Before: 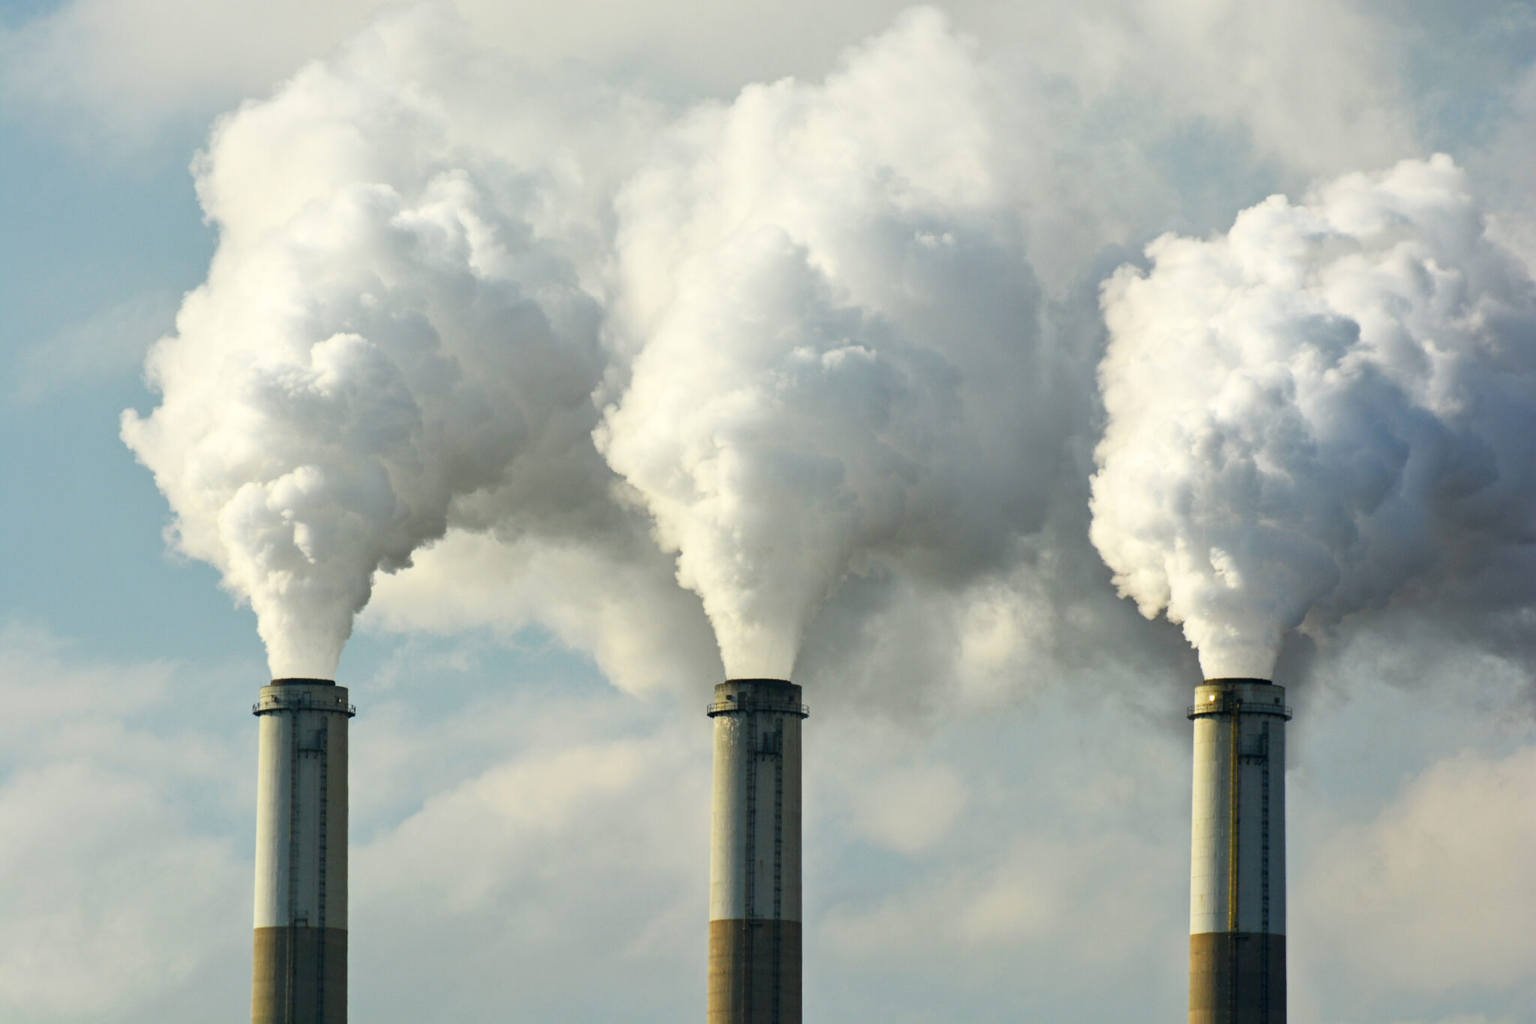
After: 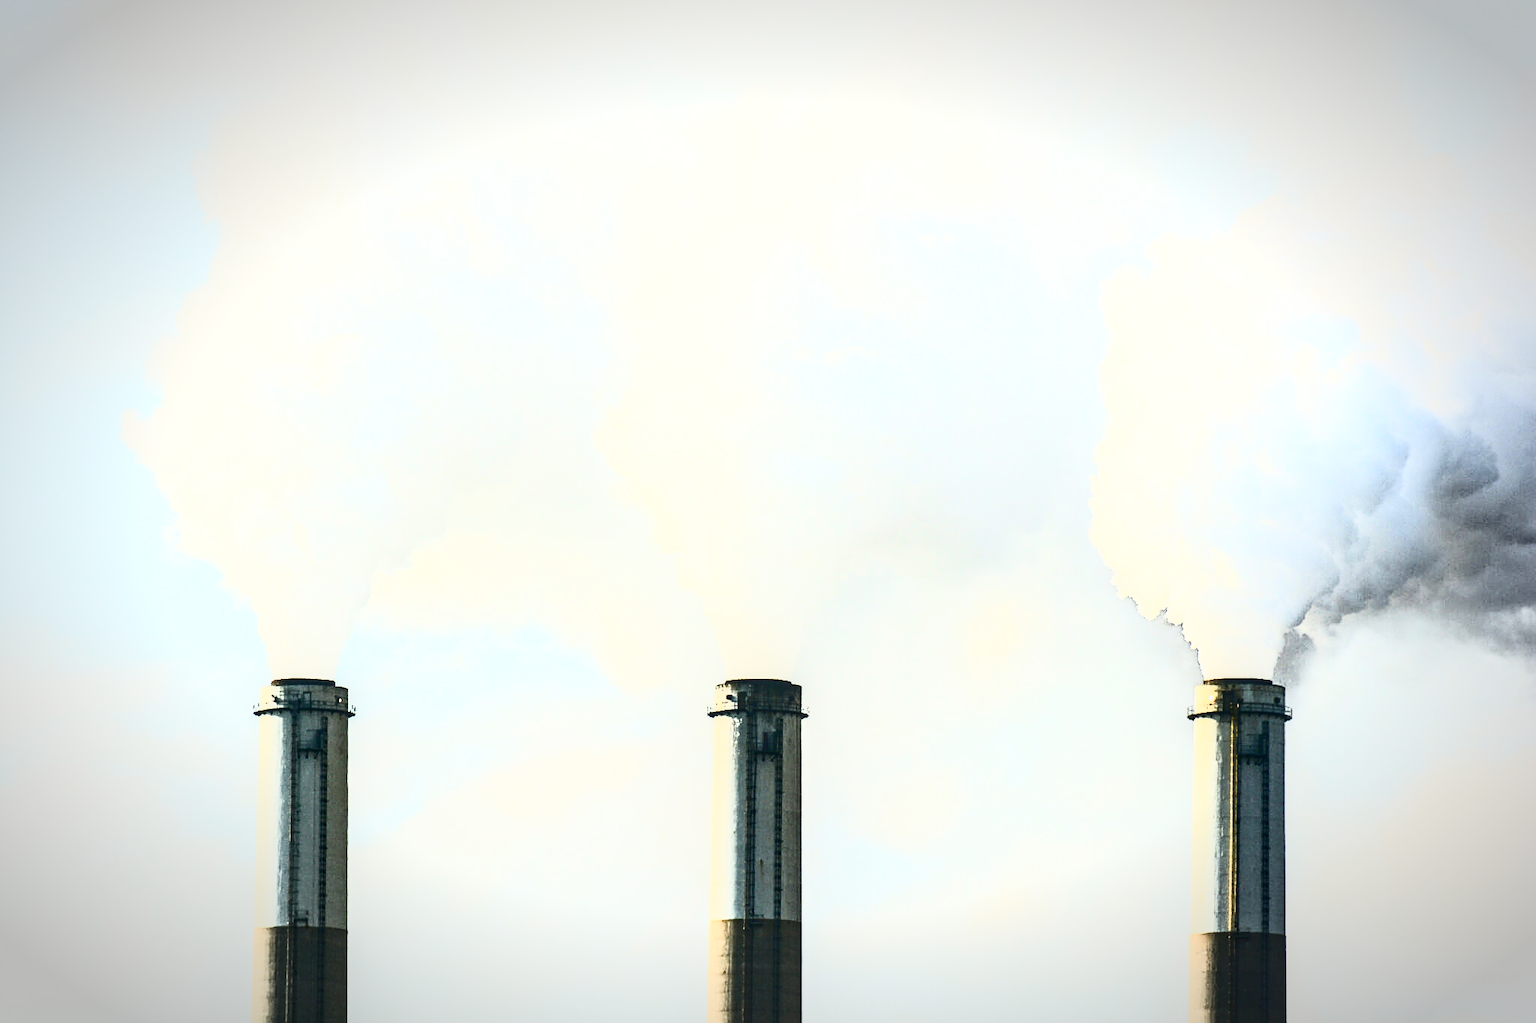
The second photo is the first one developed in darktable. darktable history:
sharpen: on, module defaults
local contrast: on, module defaults
contrast brightness saturation: contrast 0.62, brightness 0.34, saturation 0.14
vignetting: automatic ratio true
exposure: exposure 0.781 EV, compensate highlight preservation false
shadows and highlights: shadows -62.32, white point adjustment -5.22, highlights 61.59
